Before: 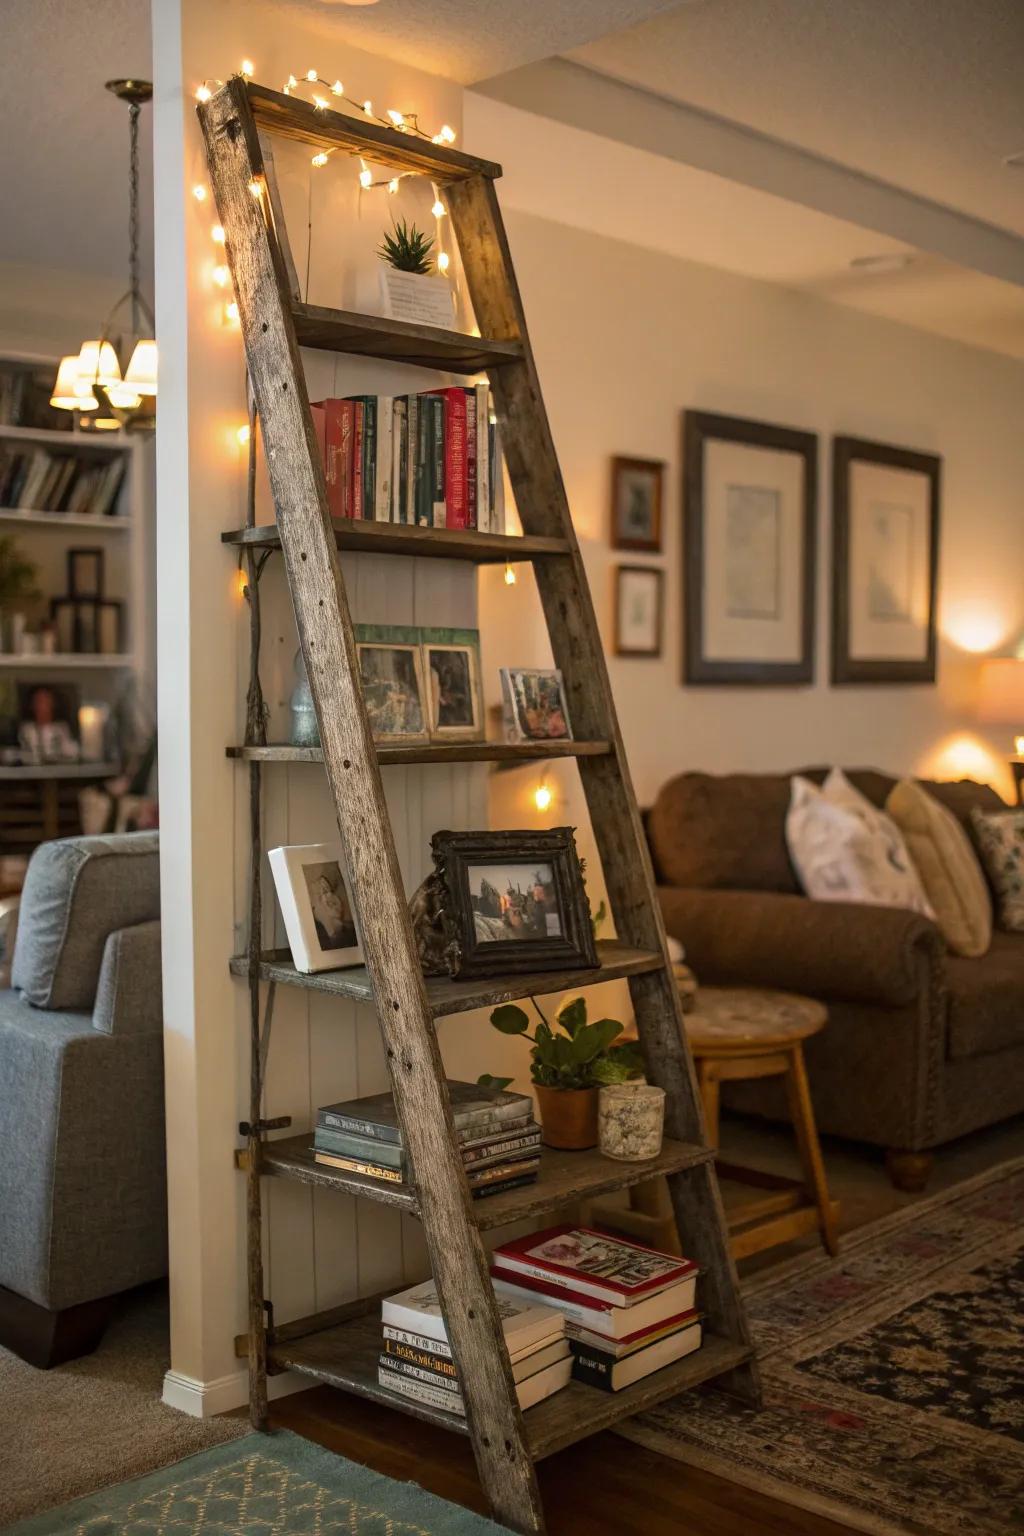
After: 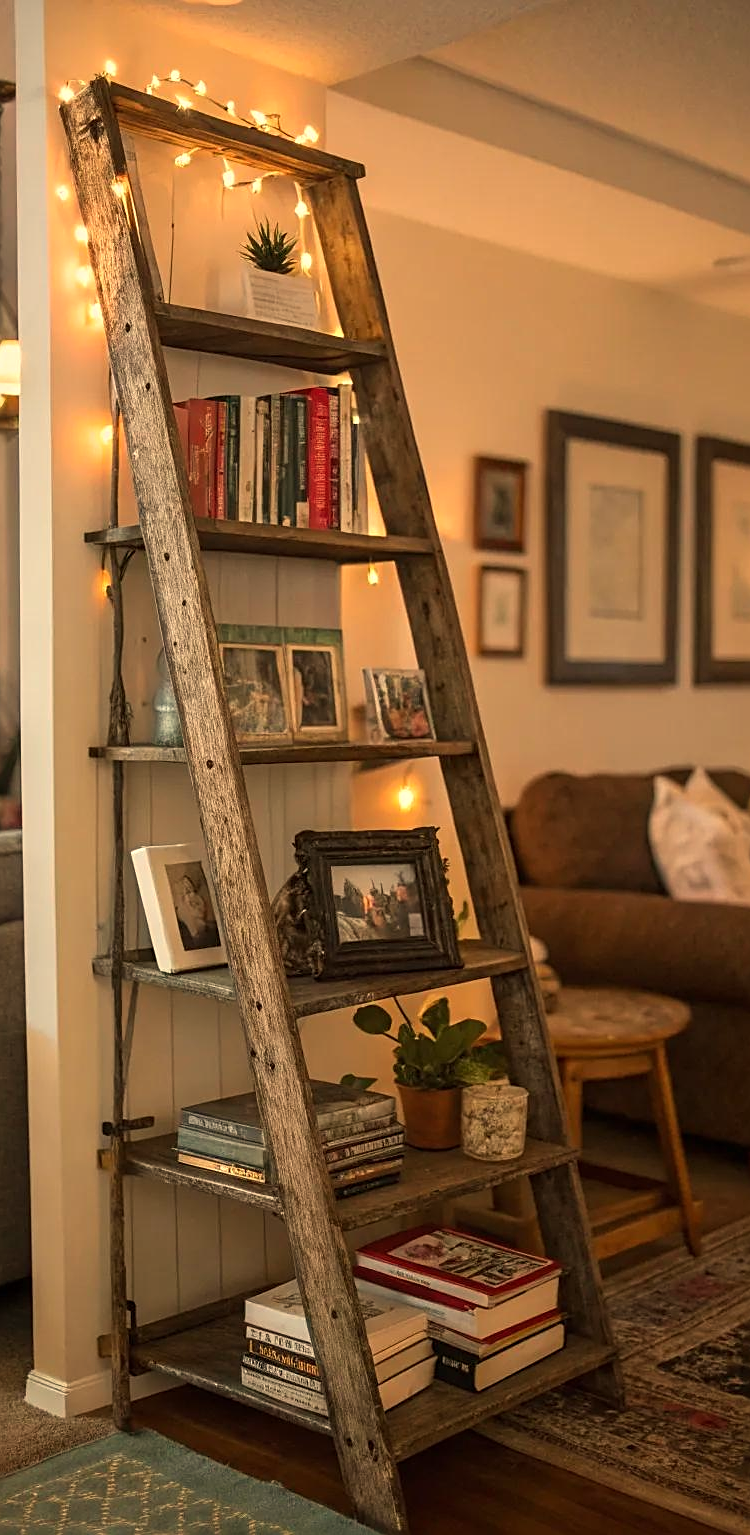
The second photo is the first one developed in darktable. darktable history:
crop: left 13.443%, right 13.31%
white balance: red 1.123, blue 0.83
sharpen: on, module defaults
